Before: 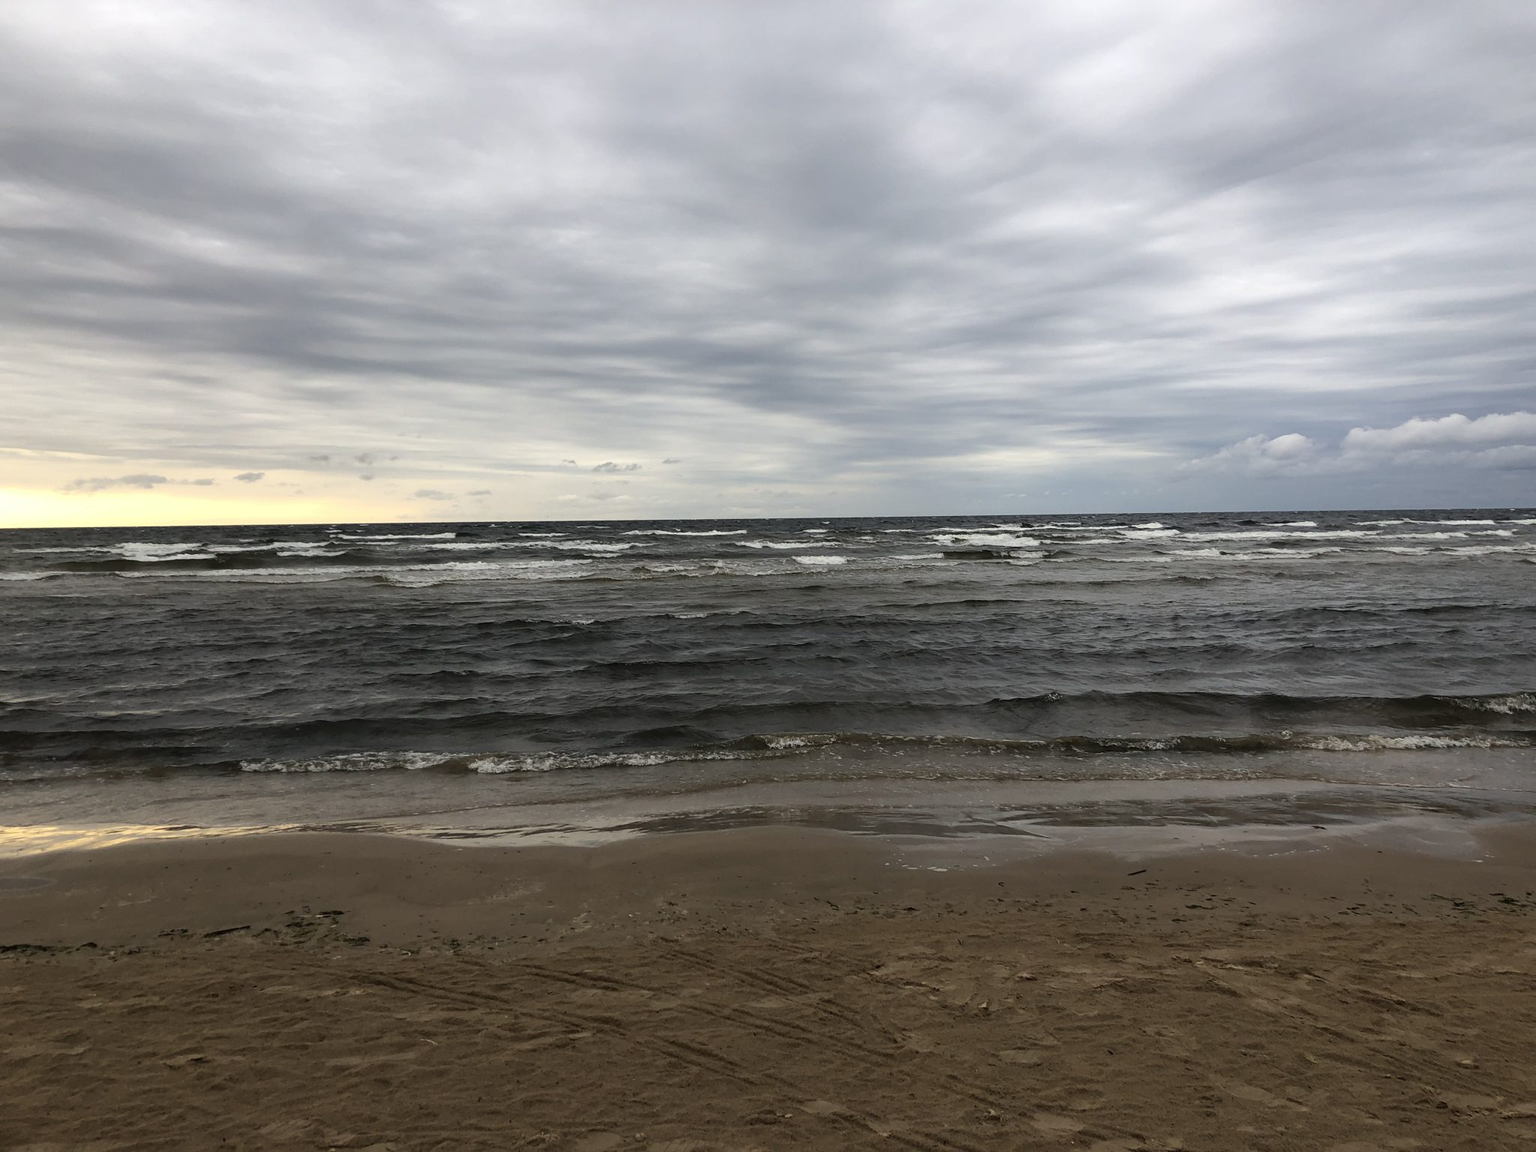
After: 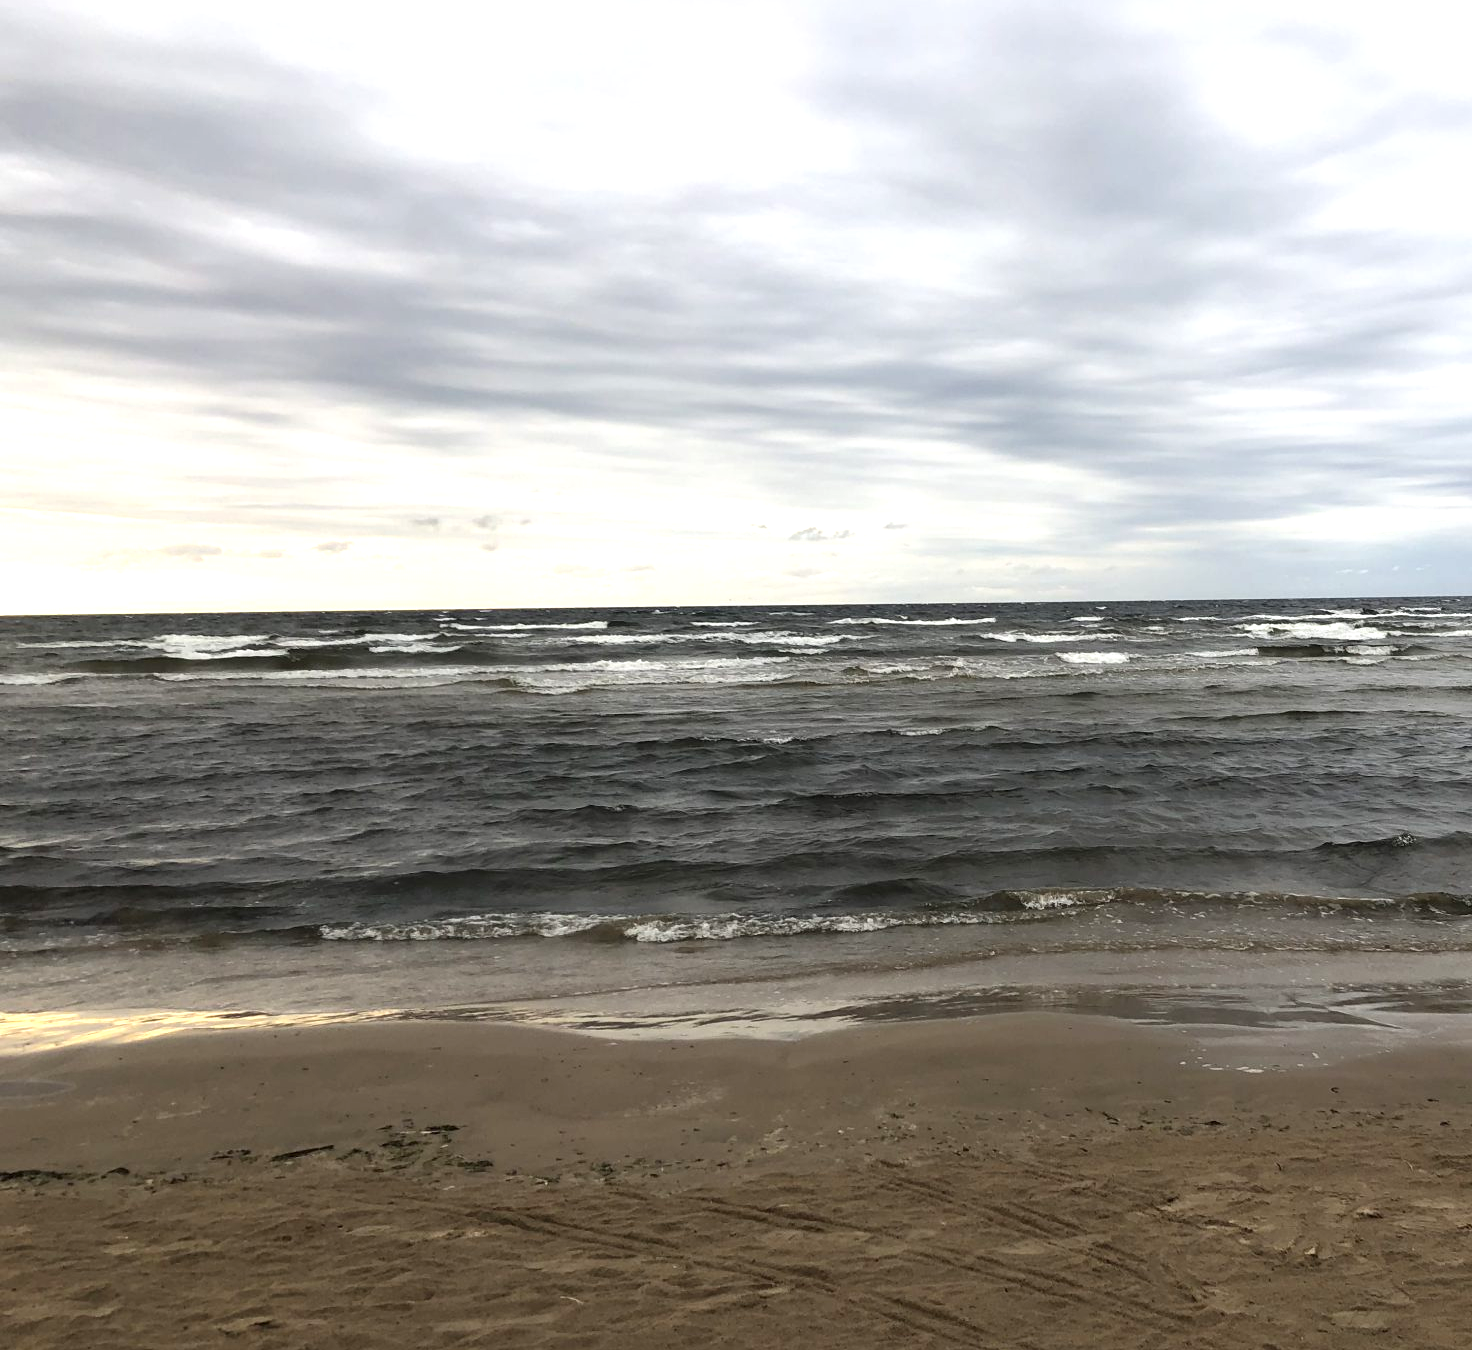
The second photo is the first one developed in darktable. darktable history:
crop: top 5.803%, right 27.864%, bottom 5.804%
exposure: exposure 0.766 EV, compensate highlight preservation false
